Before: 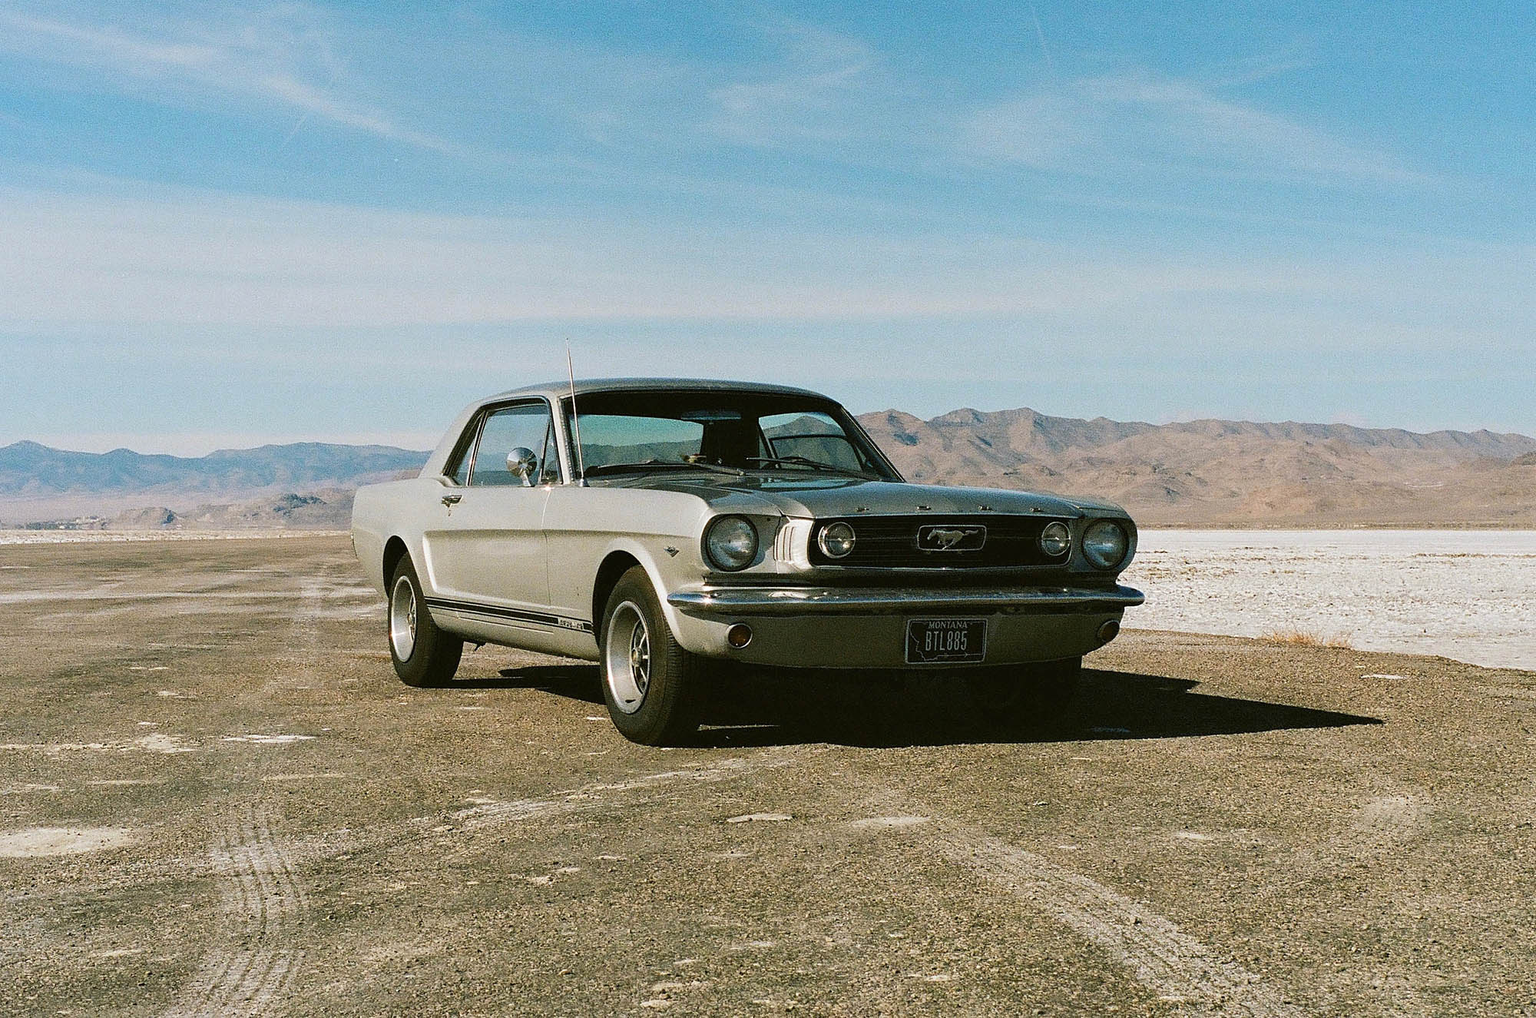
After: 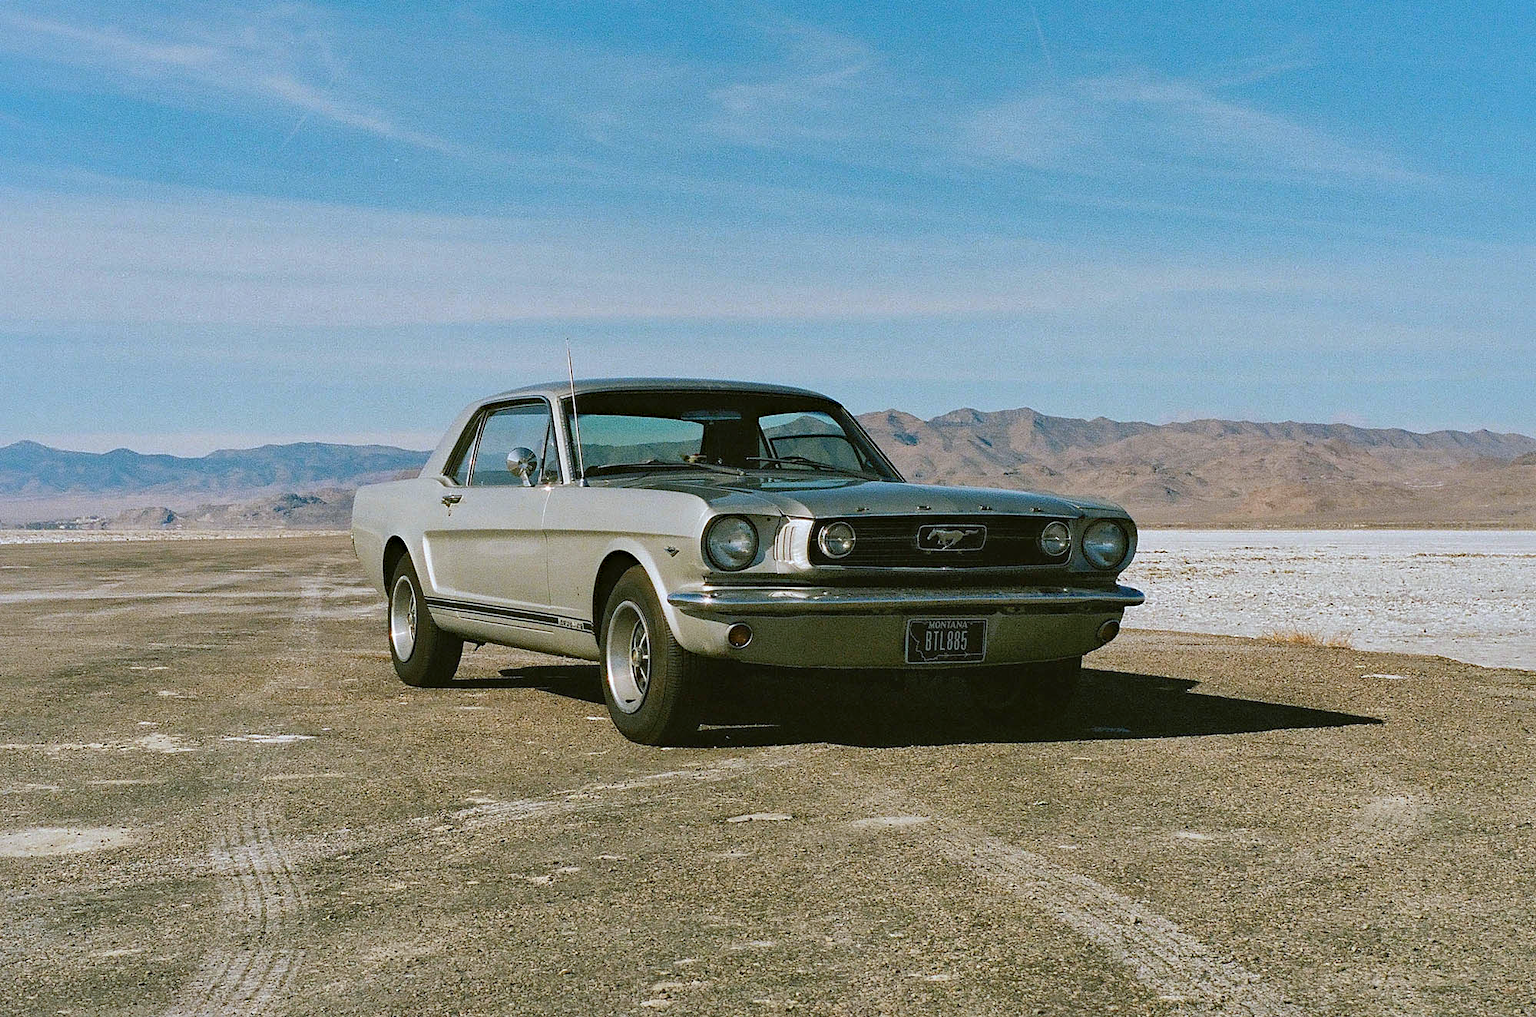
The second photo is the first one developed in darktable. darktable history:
white balance: red 0.967, blue 1.049
haze removal: compatibility mode true, adaptive false
shadows and highlights: on, module defaults
